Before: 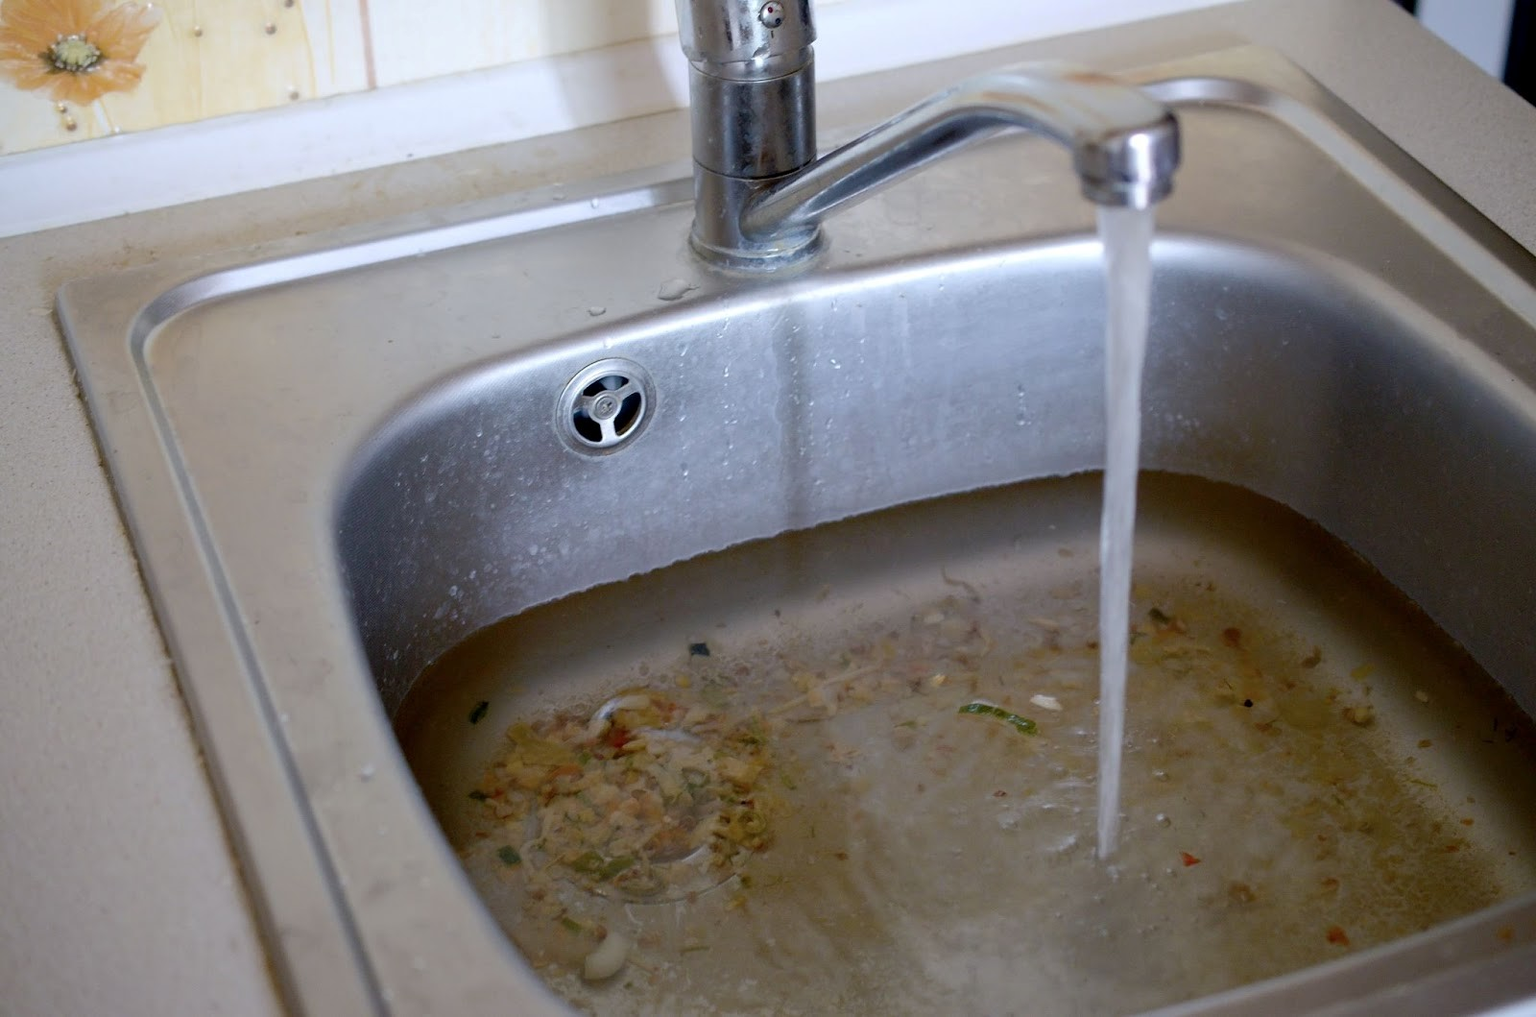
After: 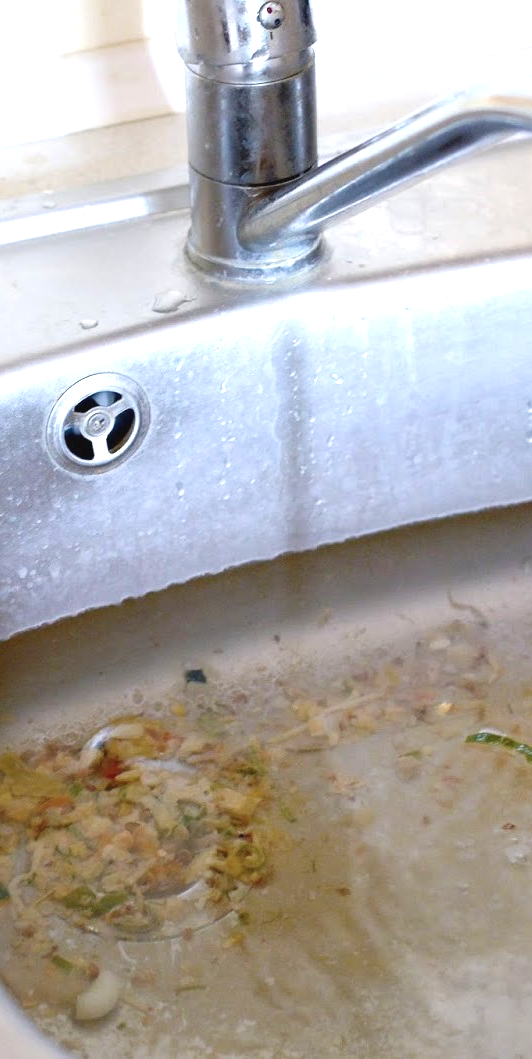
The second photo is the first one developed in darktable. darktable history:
crop: left 33.36%, right 33.36%
exposure: black level correction -0.002, exposure 1.115 EV, compensate highlight preservation false
